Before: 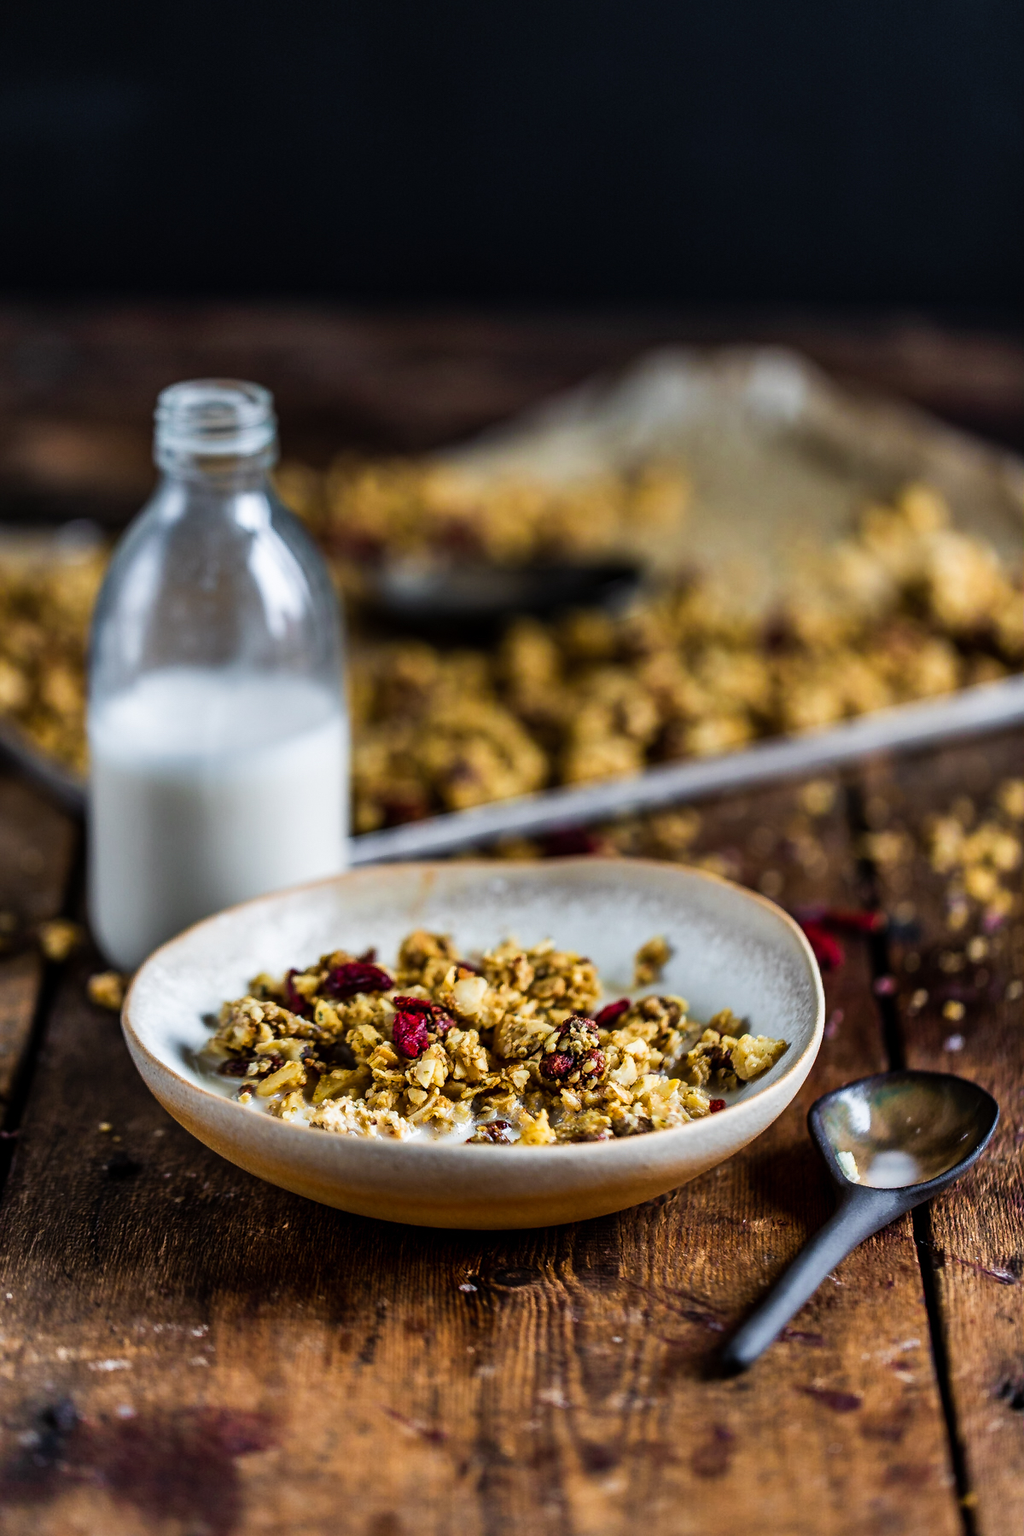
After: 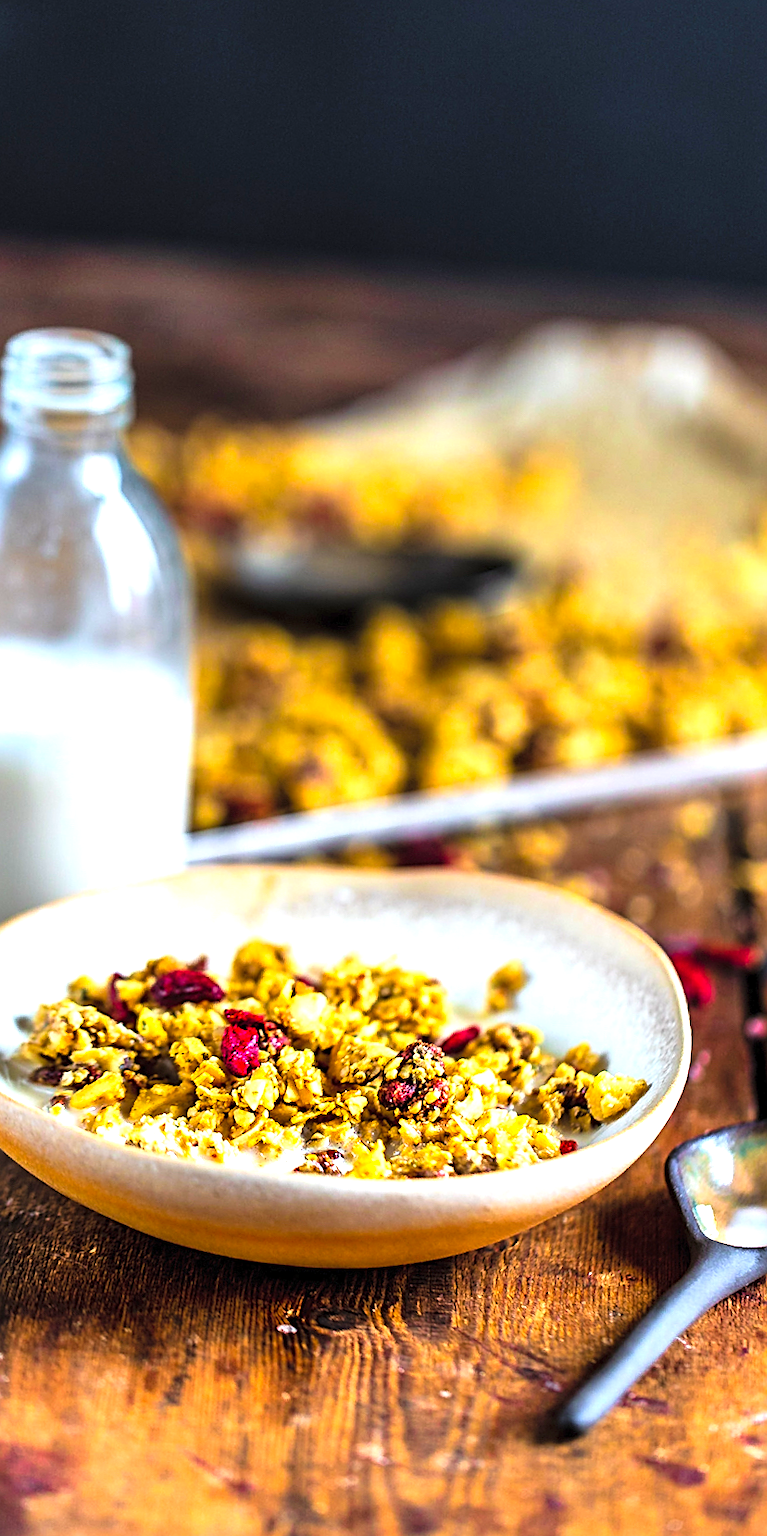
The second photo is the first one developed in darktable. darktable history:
sharpen: on, module defaults
crop and rotate: angle -3.27°, left 14.277%, top 0.028%, right 10.766%, bottom 0.028%
exposure: exposure 1.16 EV, compensate exposure bias true, compensate highlight preservation false
contrast brightness saturation: contrast 0.07, brightness 0.18, saturation 0.4
